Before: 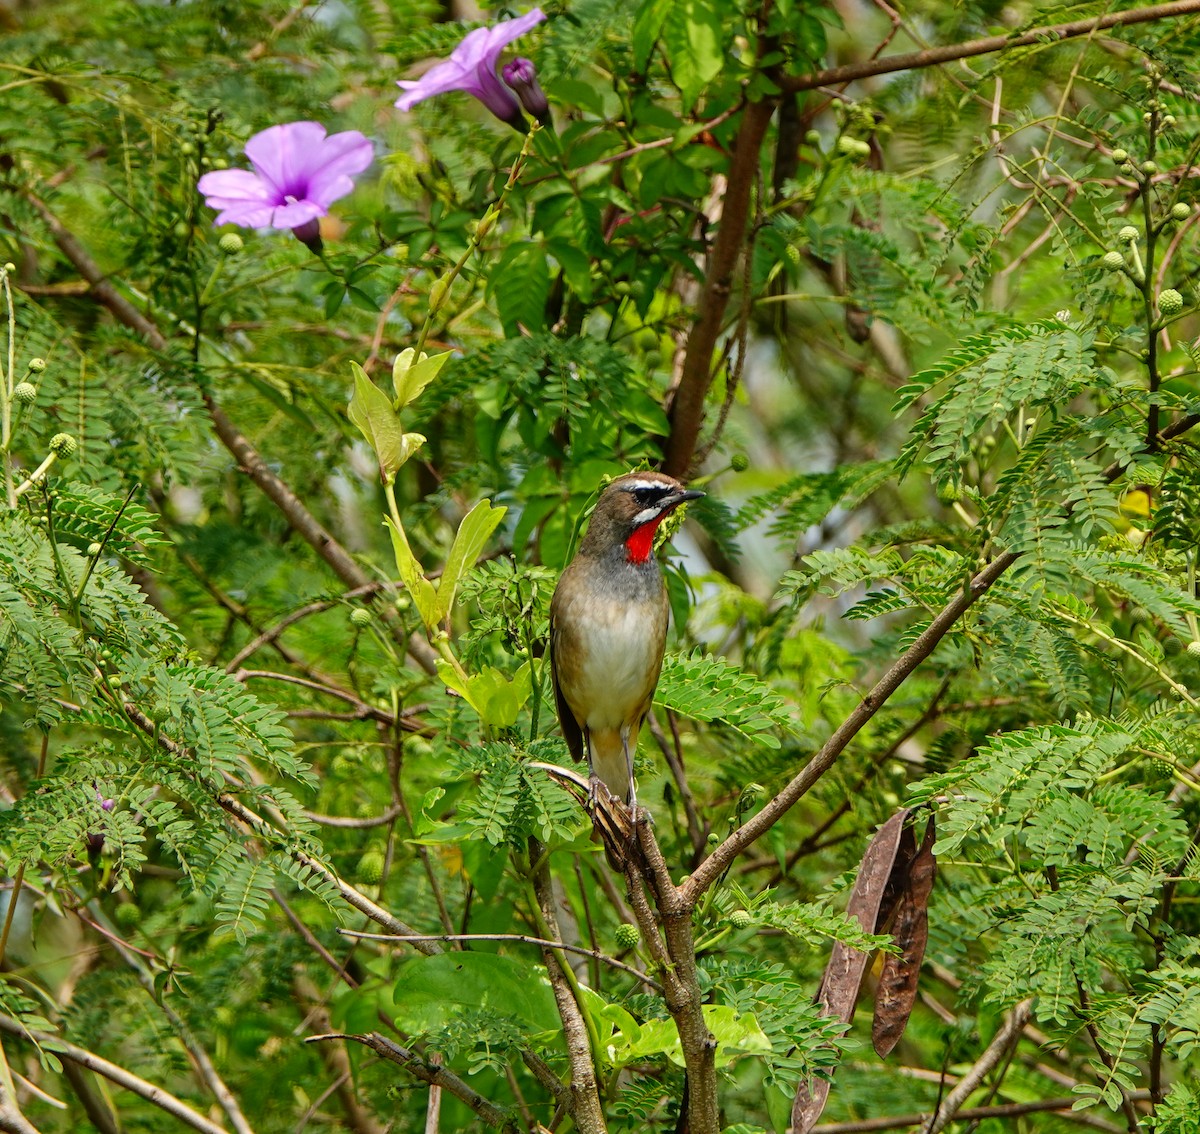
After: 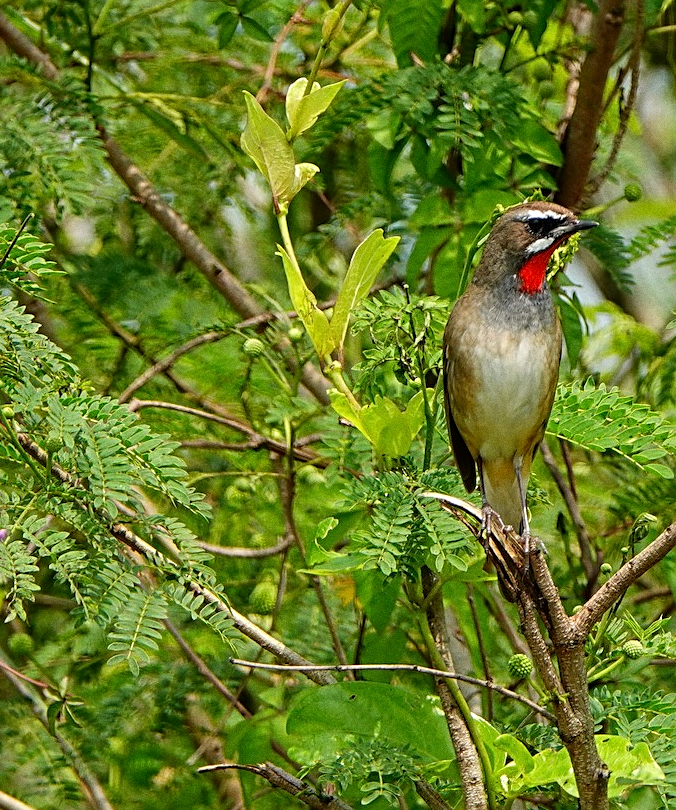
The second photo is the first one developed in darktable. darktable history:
sharpen: on, module defaults
crop: left 8.966%, top 23.852%, right 34.699%, bottom 4.703%
exposure: black level correction 0.001, exposure 0.14 EV, compensate highlight preservation false
grain: on, module defaults
